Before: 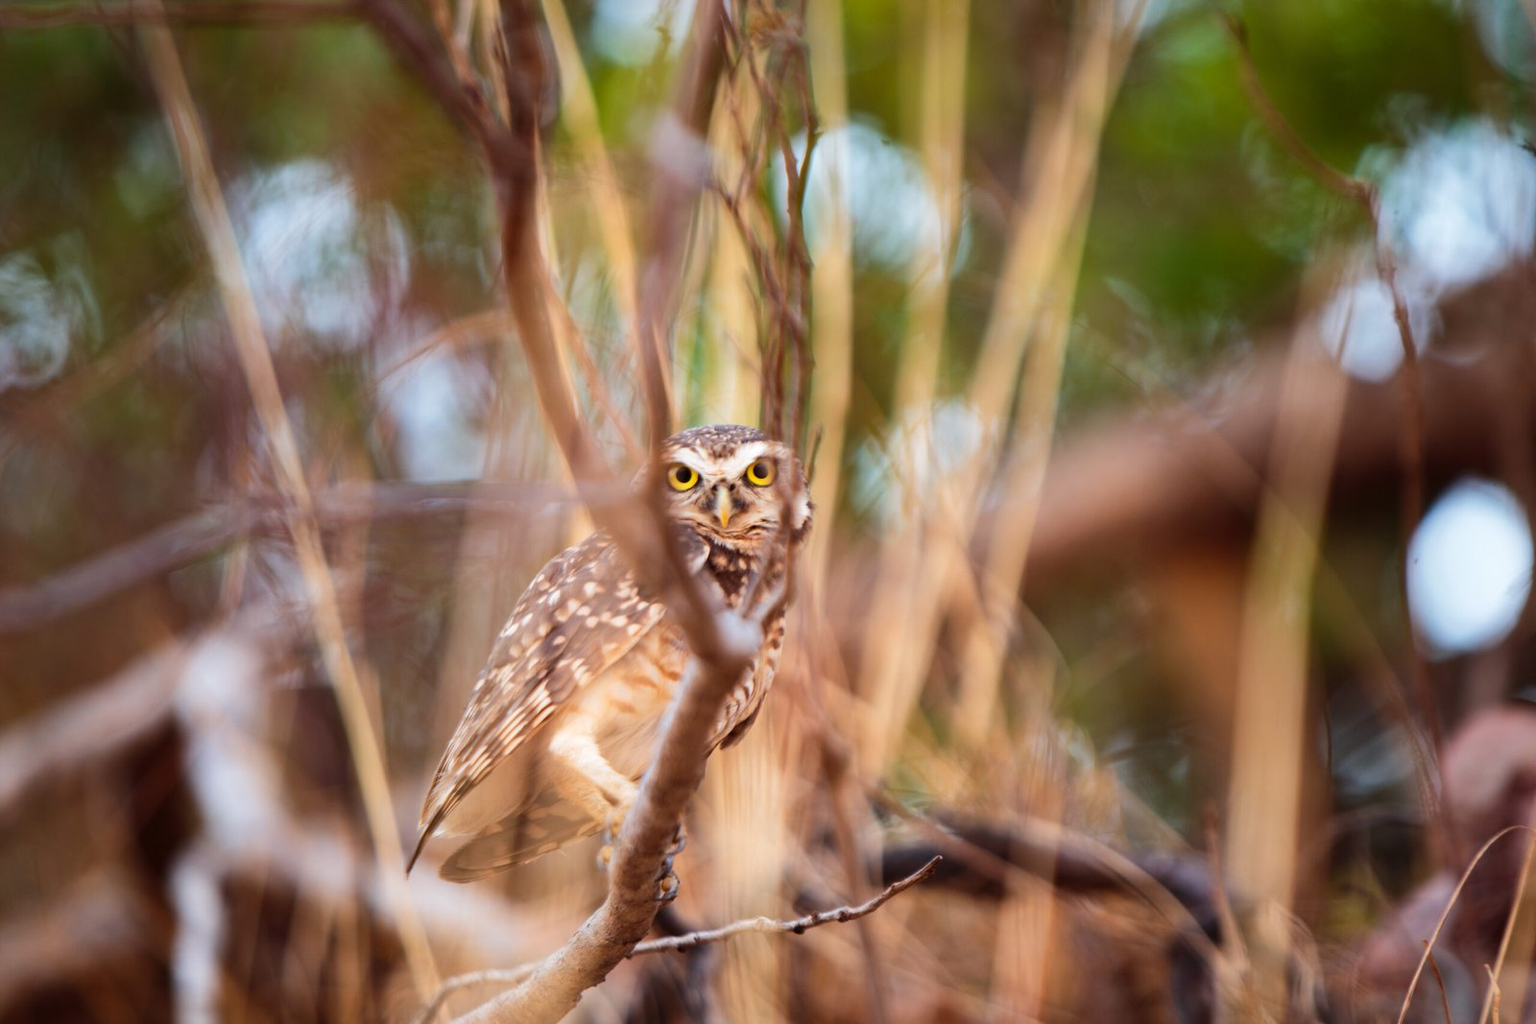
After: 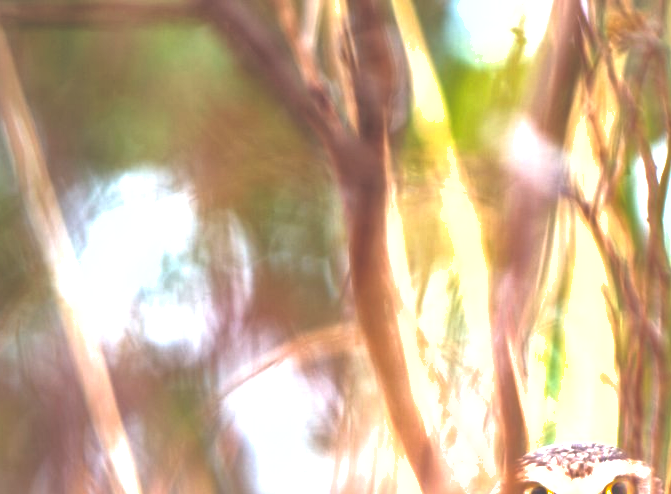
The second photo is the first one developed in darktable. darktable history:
exposure: black level correction -0.023, exposure 1.397 EV, compensate highlight preservation false
shadows and highlights: on, module defaults
local contrast: on, module defaults
crop and rotate: left 10.817%, top 0.062%, right 47.194%, bottom 53.626%
